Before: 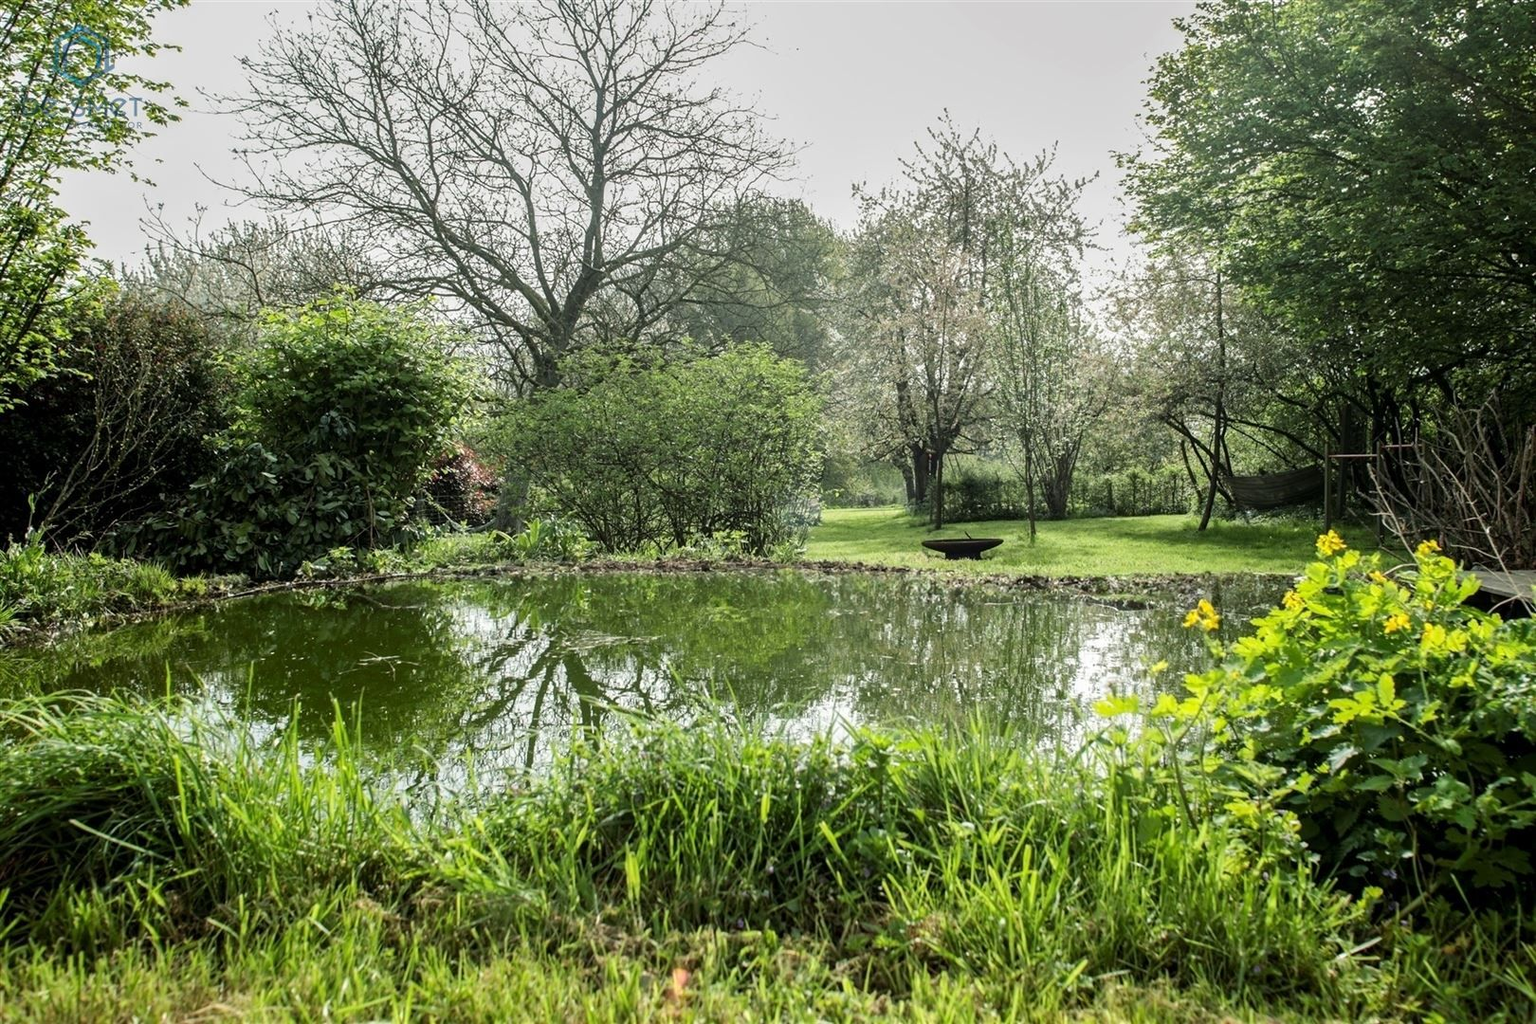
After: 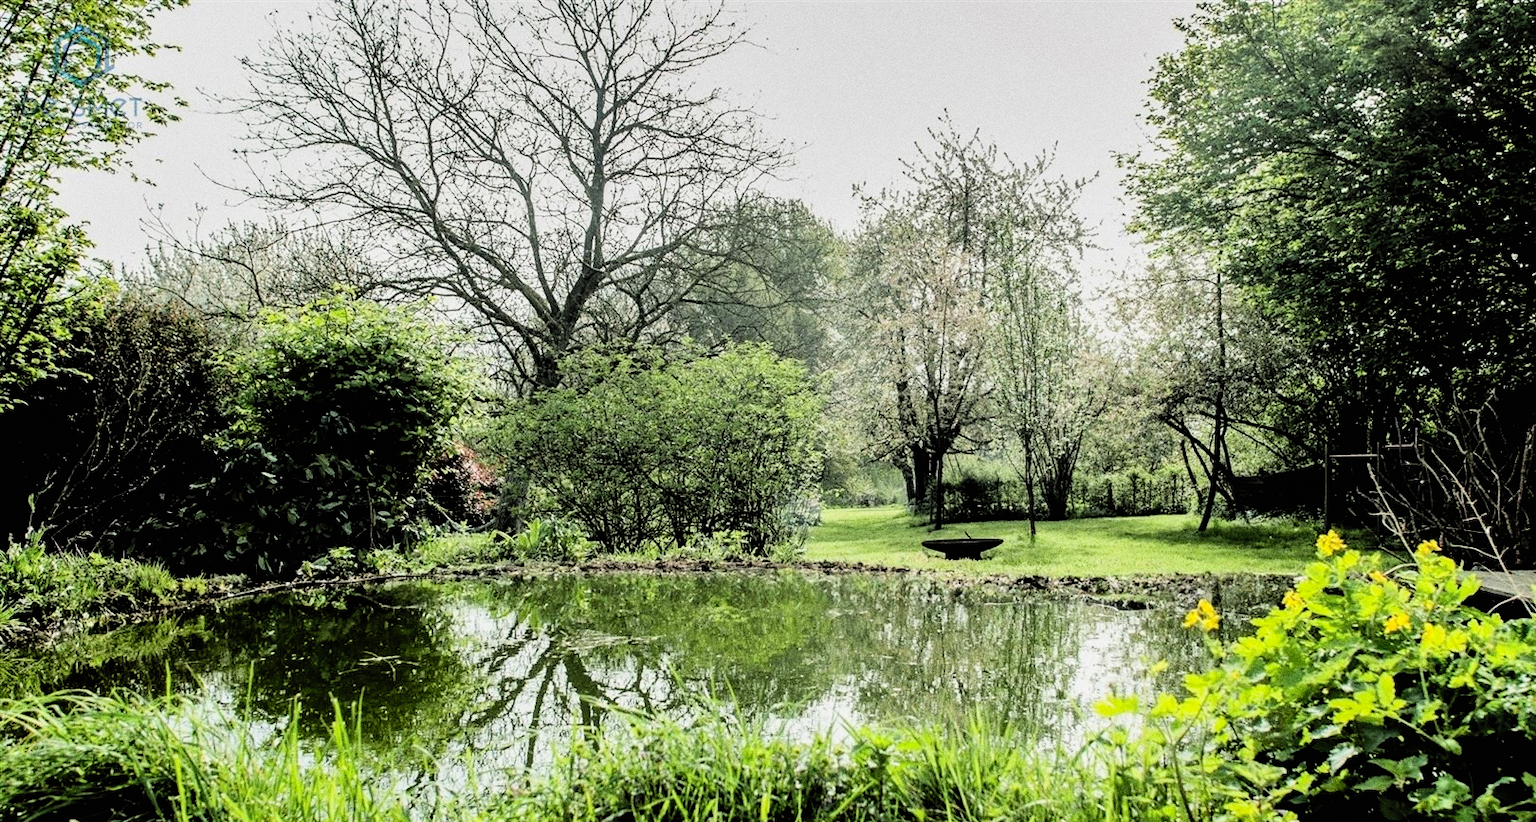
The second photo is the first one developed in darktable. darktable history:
filmic rgb: black relative exposure -3.31 EV, white relative exposure 3.45 EV, hardness 2.36, contrast 1.103
crop: bottom 19.644%
shadows and highlights: radius 264.75, soften with gaussian
contrast brightness saturation: contrast 0.2, brightness 0.15, saturation 0.14
grain: coarseness 9.61 ISO, strength 35.62%
tone equalizer: on, module defaults
exposure: black level correction 0.001, compensate highlight preservation false
